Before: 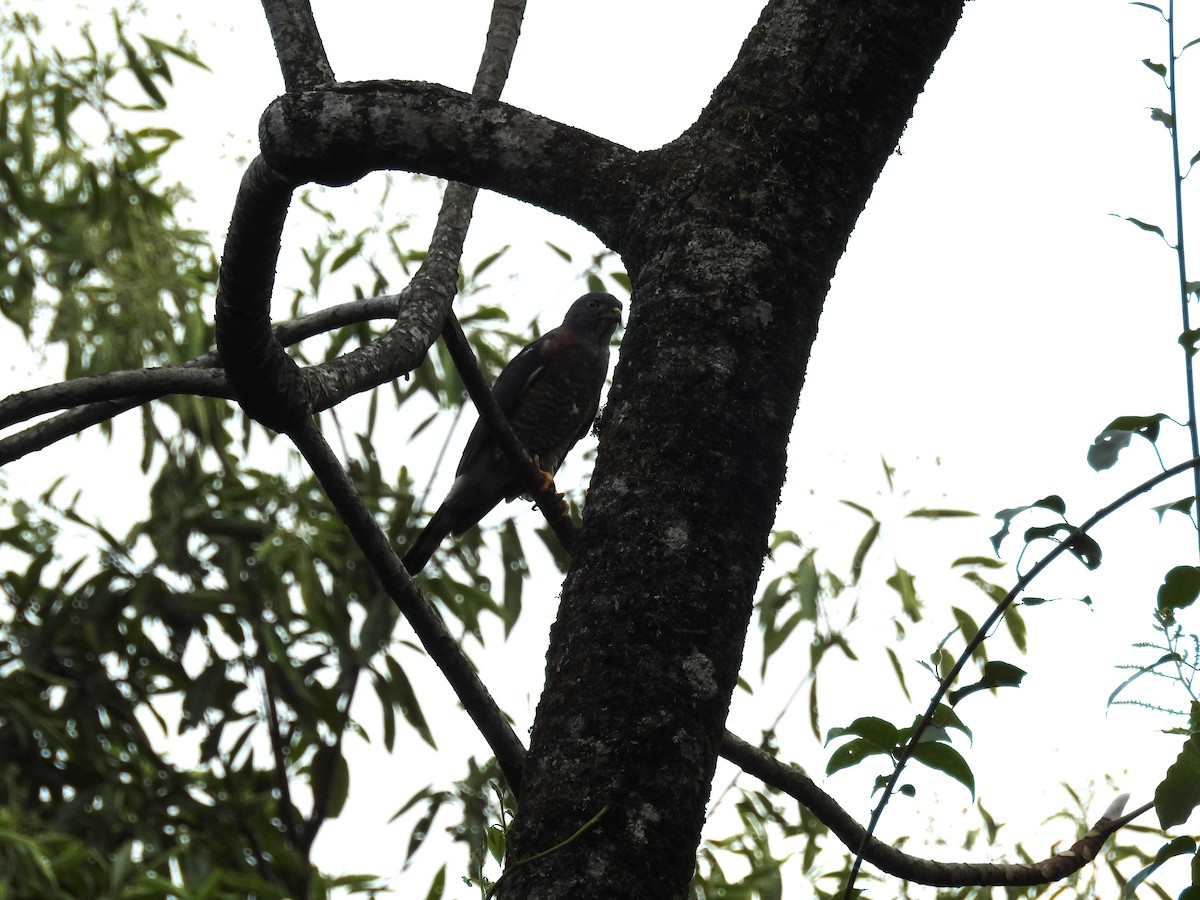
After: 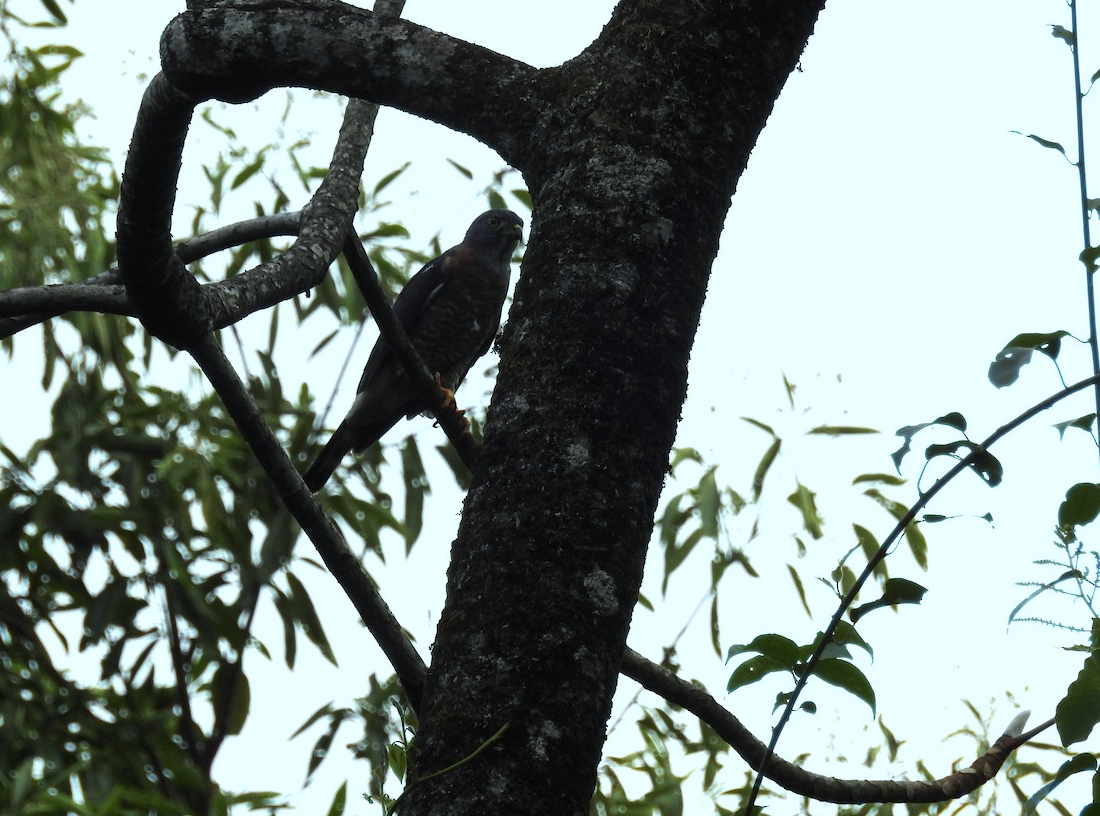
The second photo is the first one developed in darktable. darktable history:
white balance: red 0.925, blue 1.046
crop and rotate: left 8.262%, top 9.226%
